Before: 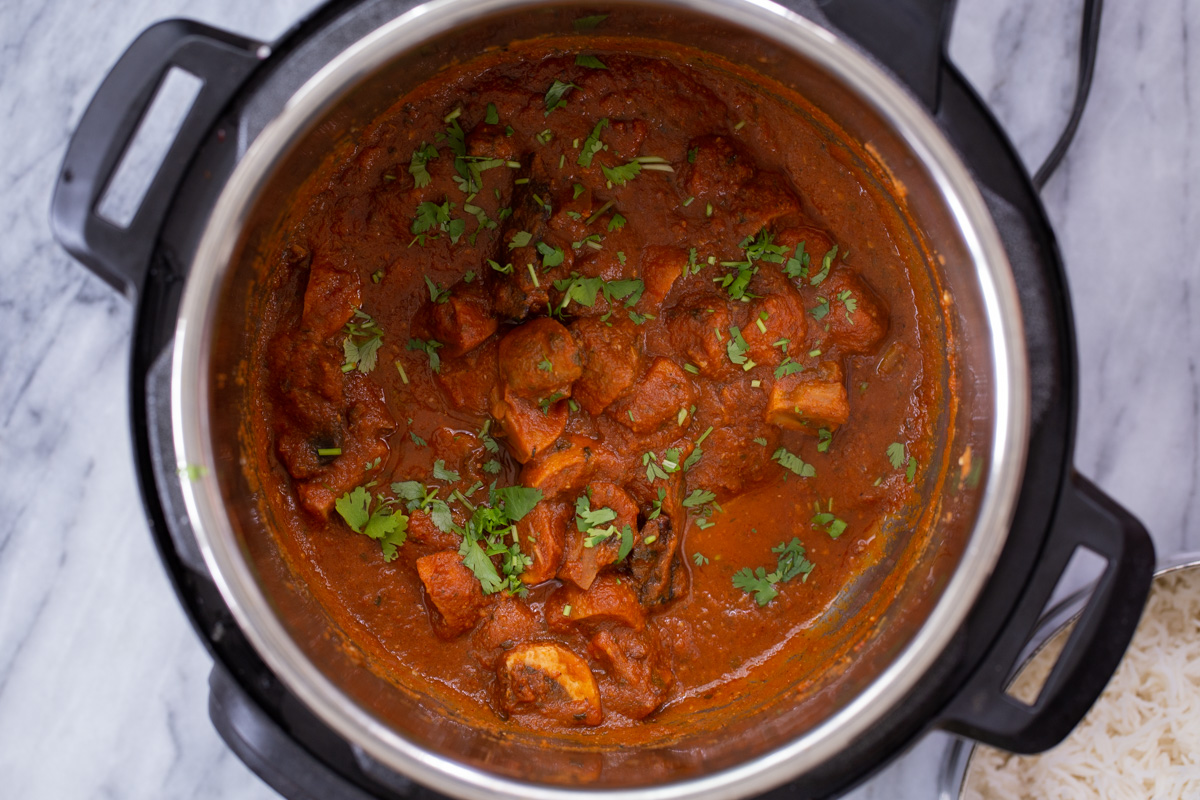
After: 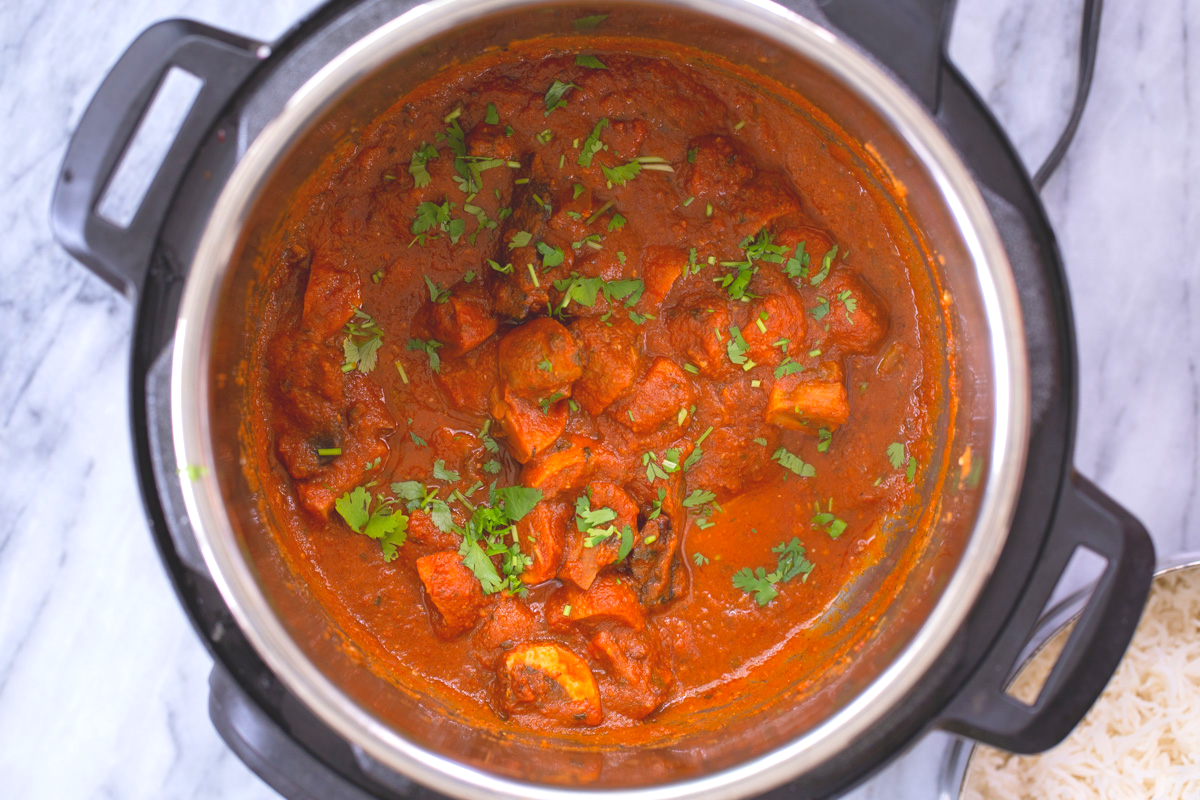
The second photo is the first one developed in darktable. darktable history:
contrast brightness saturation: contrast -0.28
exposure: black level correction 0, exposure 1.1 EV, compensate highlight preservation false
white balance: emerald 1
